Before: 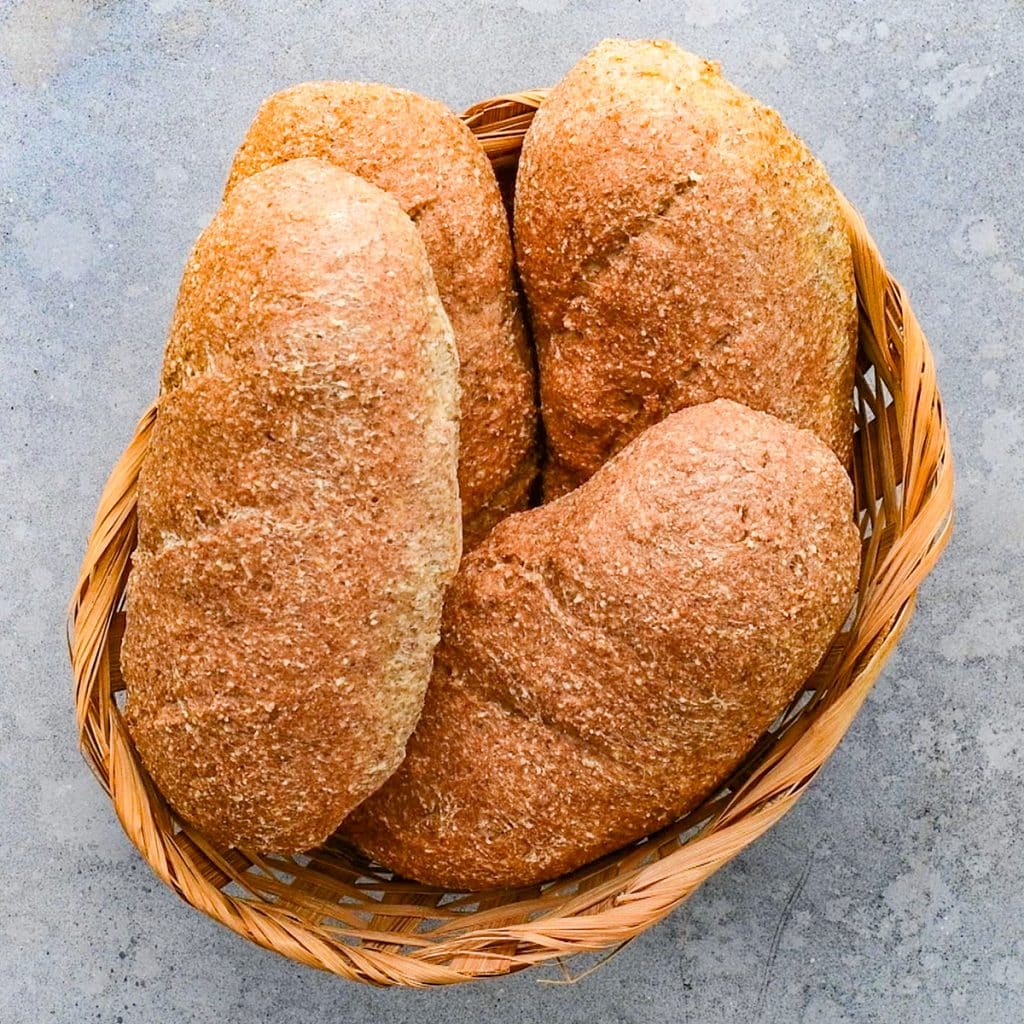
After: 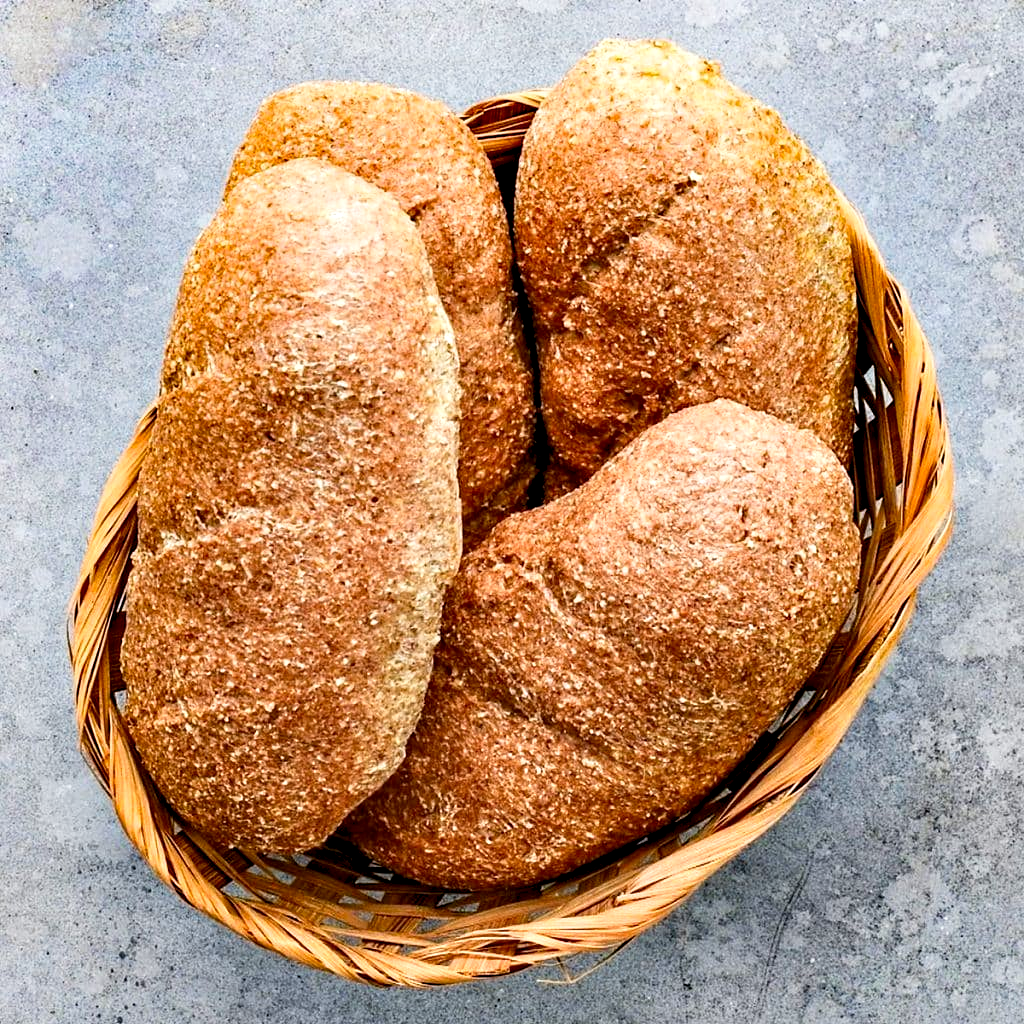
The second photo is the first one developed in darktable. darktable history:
tone curve: curves: ch0 [(0, 0) (0.003, 0.003) (0.011, 0.011) (0.025, 0.026) (0.044, 0.046) (0.069, 0.071) (0.1, 0.103) (0.136, 0.14) (0.177, 0.183) (0.224, 0.231) (0.277, 0.286) (0.335, 0.346) (0.399, 0.412) (0.468, 0.483) (0.543, 0.56) (0.623, 0.643) (0.709, 0.732) (0.801, 0.826) (0.898, 0.917) (1, 1)], preserve colors none
contrast equalizer: octaves 7, y [[0.6 ×6], [0.55 ×6], [0 ×6], [0 ×6], [0 ×6]]
